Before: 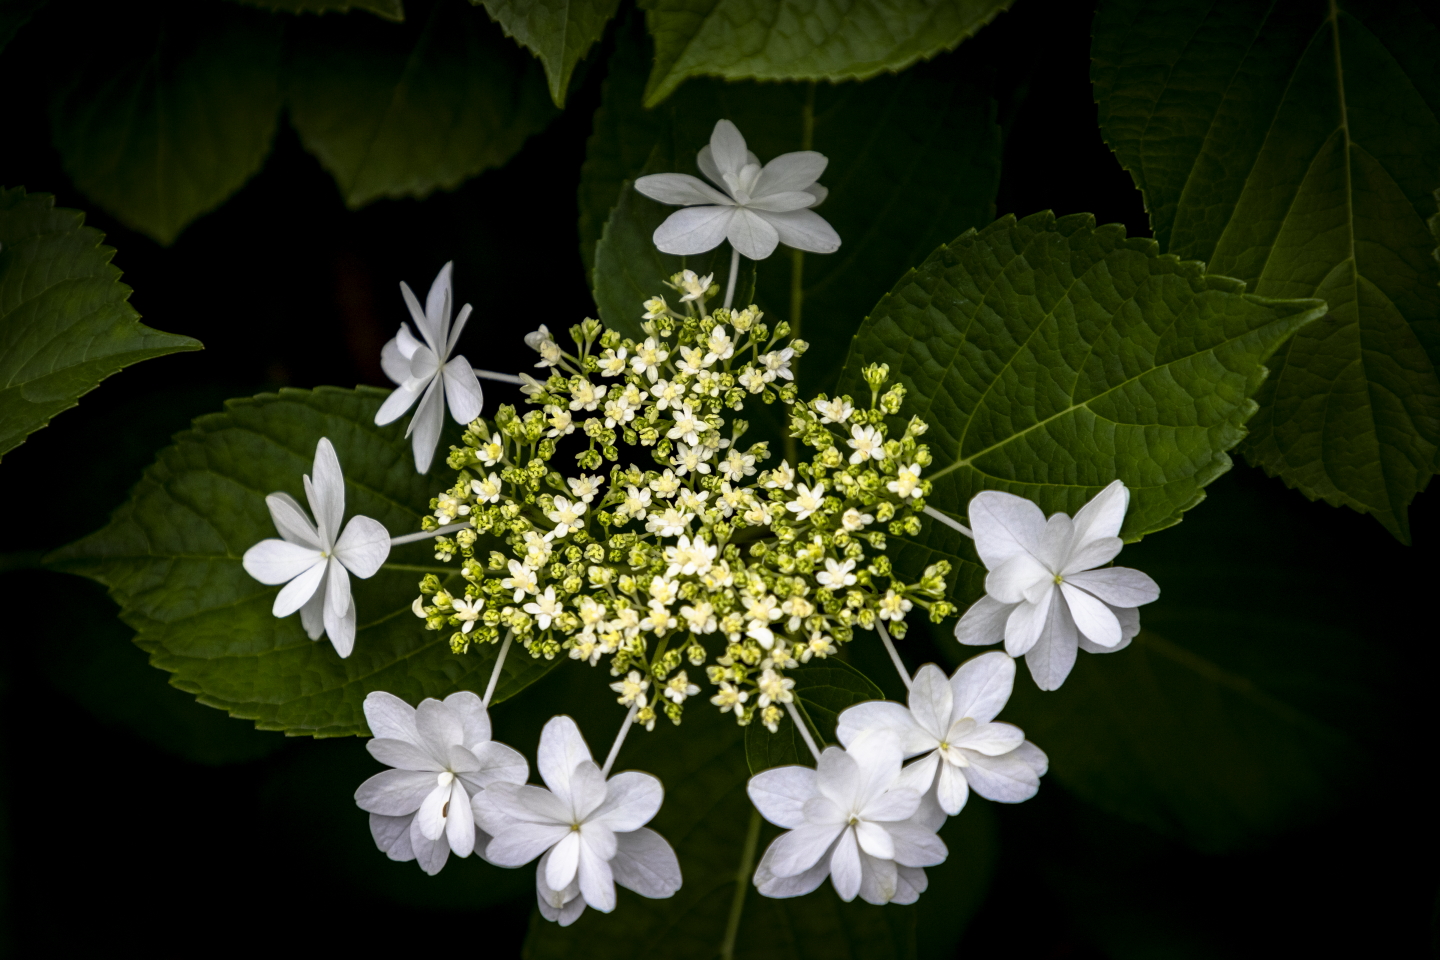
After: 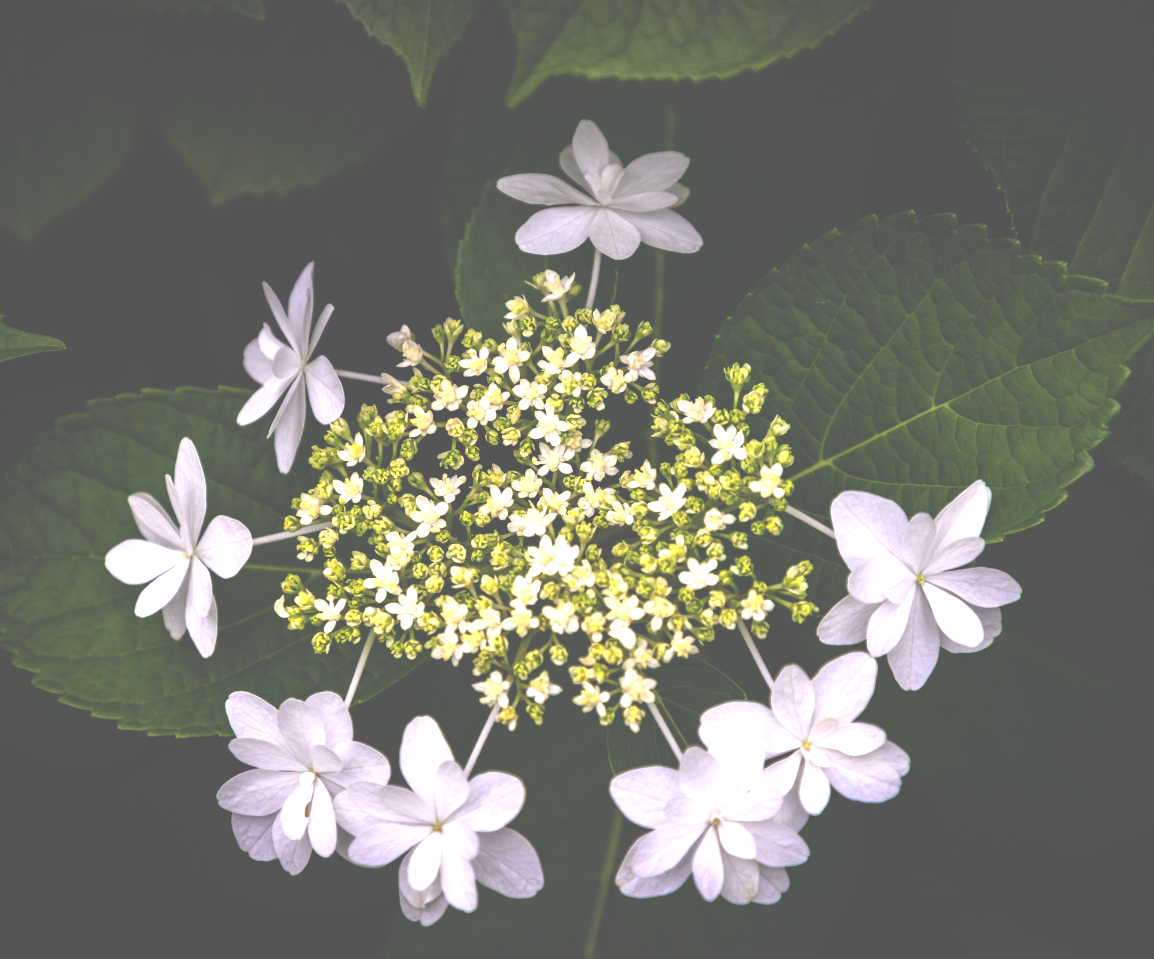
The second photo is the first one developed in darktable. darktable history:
crop and rotate: left 9.597%, right 10.195%
exposure: black level correction -0.071, exposure 0.5 EV, compensate highlight preservation false
white balance: red 1.05, blue 1.072
